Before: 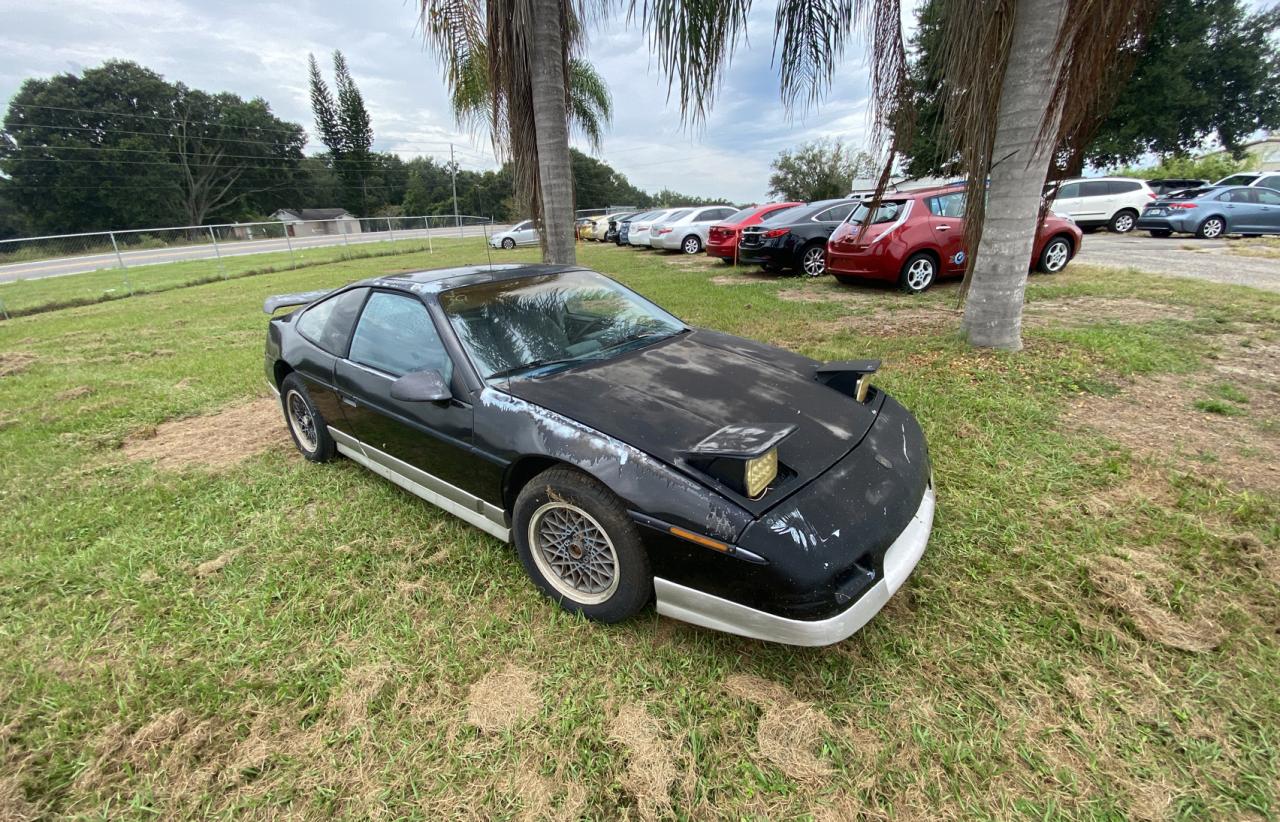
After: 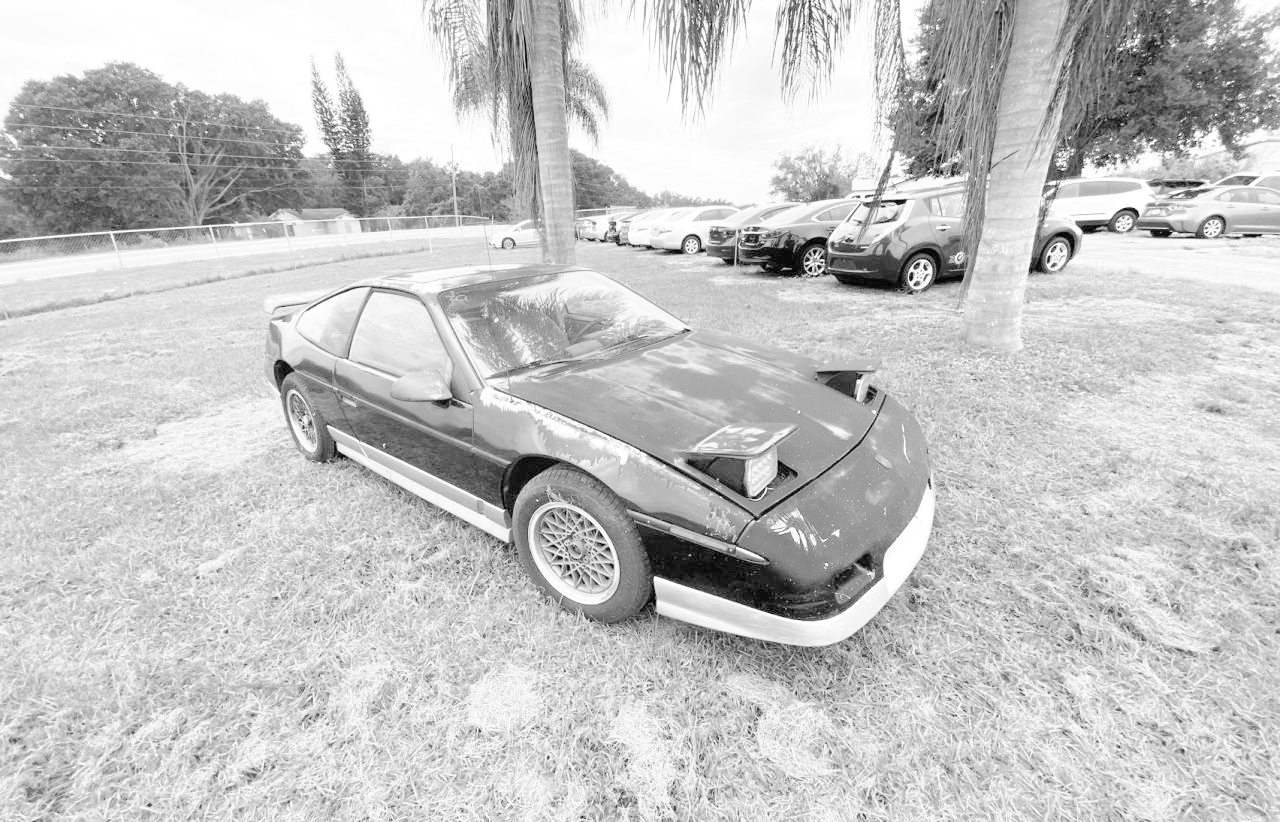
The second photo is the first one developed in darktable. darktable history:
tone curve: curves: ch0 [(0, 0) (0.003, 0.003) (0.011, 0.005) (0.025, 0.008) (0.044, 0.012) (0.069, 0.02) (0.1, 0.031) (0.136, 0.047) (0.177, 0.088) (0.224, 0.141) (0.277, 0.222) (0.335, 0.32) (0.399, 0.422) (0.468, 0.523) (0.543, 0.623) (0.623, 0.716) (0.709, 0.796) (0.801, 0.878) (0.898, 0.957) (1, 1)], preserve colors none
color look up table: target L [84.34, 84.34, 70.81, 68.83, 75.11, 68.43, 62.88, 37.46, 54.67, 41.25, 20.25, 11.69, 200.19, 78.79, 62.88, 83.2, 69.22, 59.13, 65.65, 50.9, 47.73, 34.81, 51.48, 42.63, 34.01, 23.48, 99.04, 84.34, 74.34, 68.04, 62.2, 66.05, 65.25, 54.09, 48.31, 37.99, 46.59, 40.7, 20.25, 24.38, 19.76, 23.42, 98.08, 77.55, 80.43, 67.25, 54.96, 46.59, 35.61], target a [0 ×4, 0.002, 0.002, 0, 0.001, 0.001, 0.001, 0, 0.001, 0 ×7, 0.001 ×7, -0.005, 0 ×6, 0.001 ×4, 0.002, 0.001, 0, 0.001, -0.127, -0.005, 0, 0, 0, 0.002, 0.001, 0.001], target b [0.003, 0.003, 0.004, 0.003, 0.001, 0, 0, -0.004, -0.002, -0.004, -0.002, -0.001, 0, 0.005, 0, 0.003, 0.003, 0, 0.003, -0.003, -0.003, -0.004, -0.003, -0.004, -0.004, -0.004, 0.043, 0.003, 0.003, 0.003, 0, 0.003, 0.004, -0.003, -0.003, -0.004, -0.003, -0.005, -0.002, -0.004, -0.002, -0.031, 0.044, 0.005, 0.005, 0.003, -0.004, -0.003, -0.004], num patches 49
